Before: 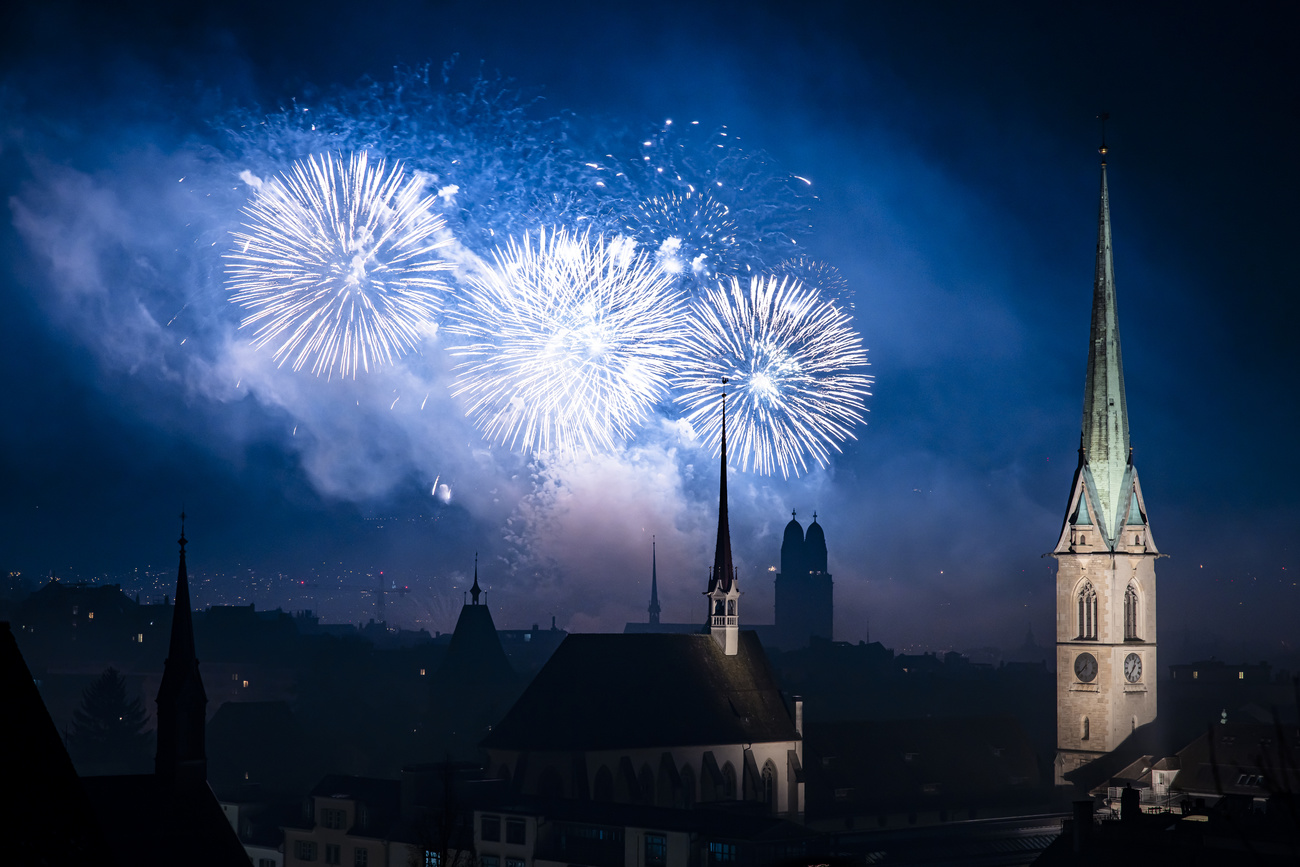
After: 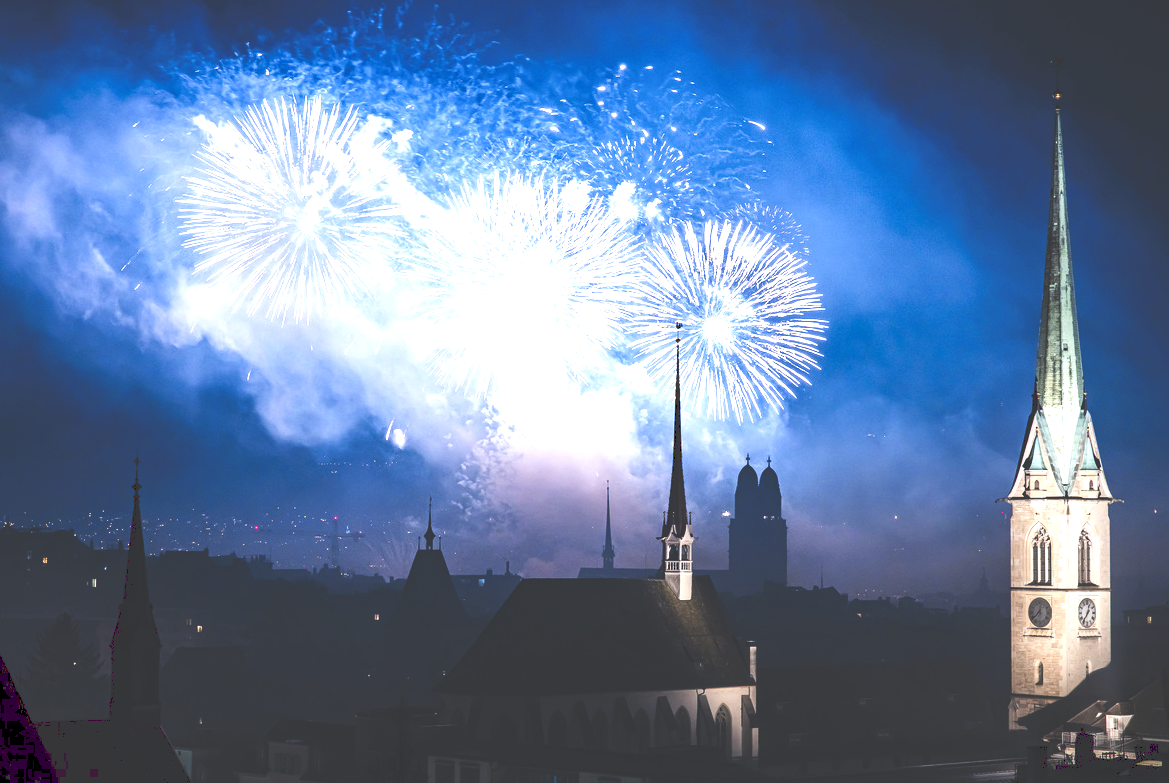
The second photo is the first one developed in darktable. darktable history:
local contrast: highlights 102%, shadows 102%, detail 119%, midtone range 0.2
crop: left 3.563%, top 6.36%, right 6.46%, bottom 3.266%
exposure: exposure 1.166 EV, compensate highlight preservation false
tone curve: curves: ch0 [(0, 0) (0.003, 0.224) (0.011, 0.229) (0.025, 0.234) (0.044, 0.242) (0.069, 0.249) (0.1, 0.256) (0.136, 0.265) (0.177, 0.285) (0.224, 0.304) (0.277, 0.337) (0.335, 0.385) (0.399, 0.435) (0.468, 0.507) (0.543, 0.59) (0.623, 0.674) (0.709, 0.763) (0.801, 0.852) (0.898, 0.931) (1, 1)], preserve colors none
